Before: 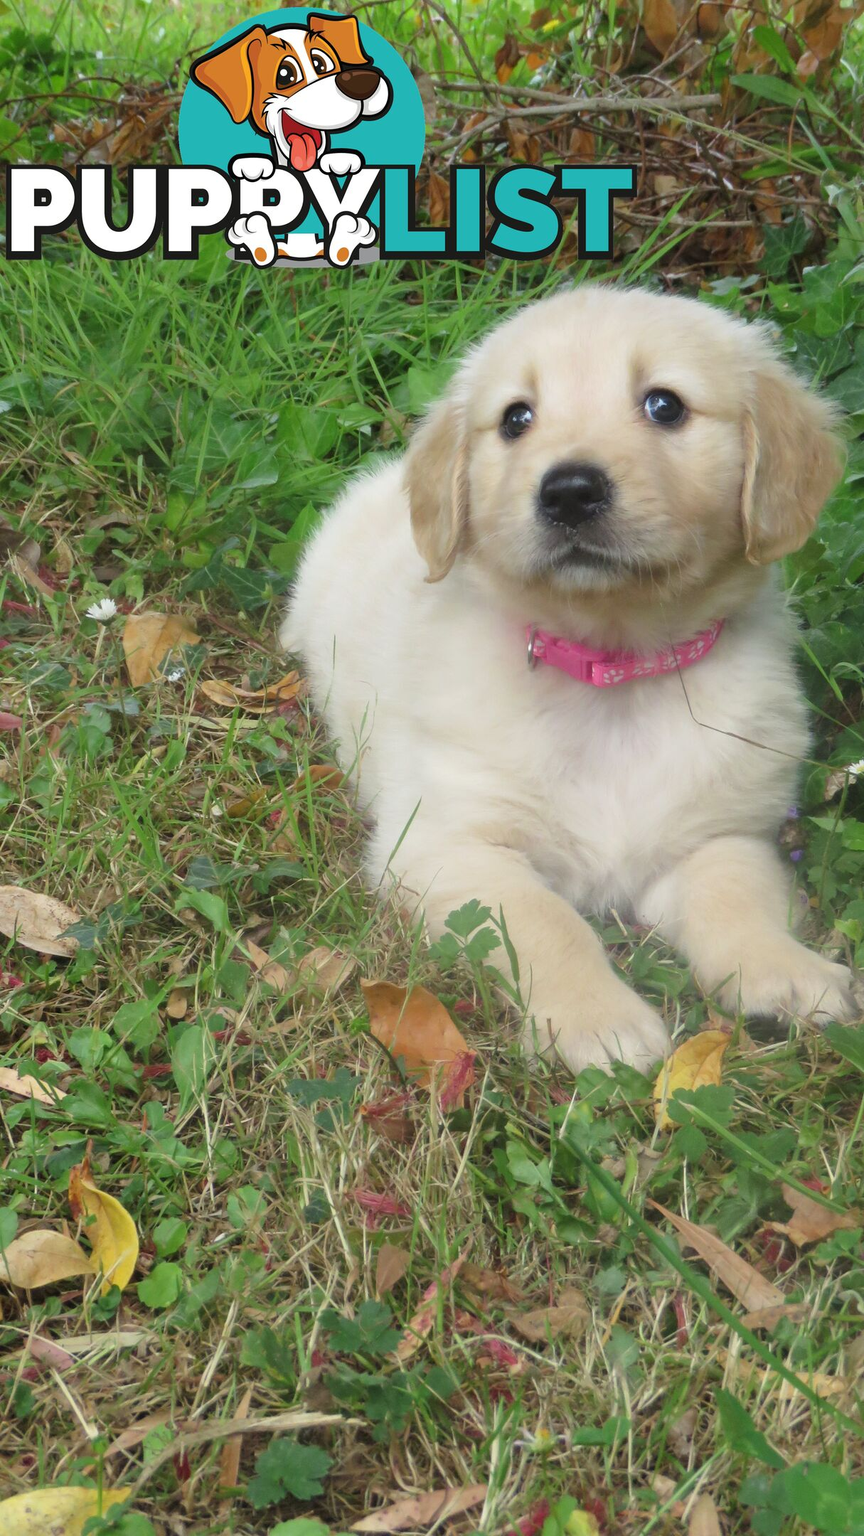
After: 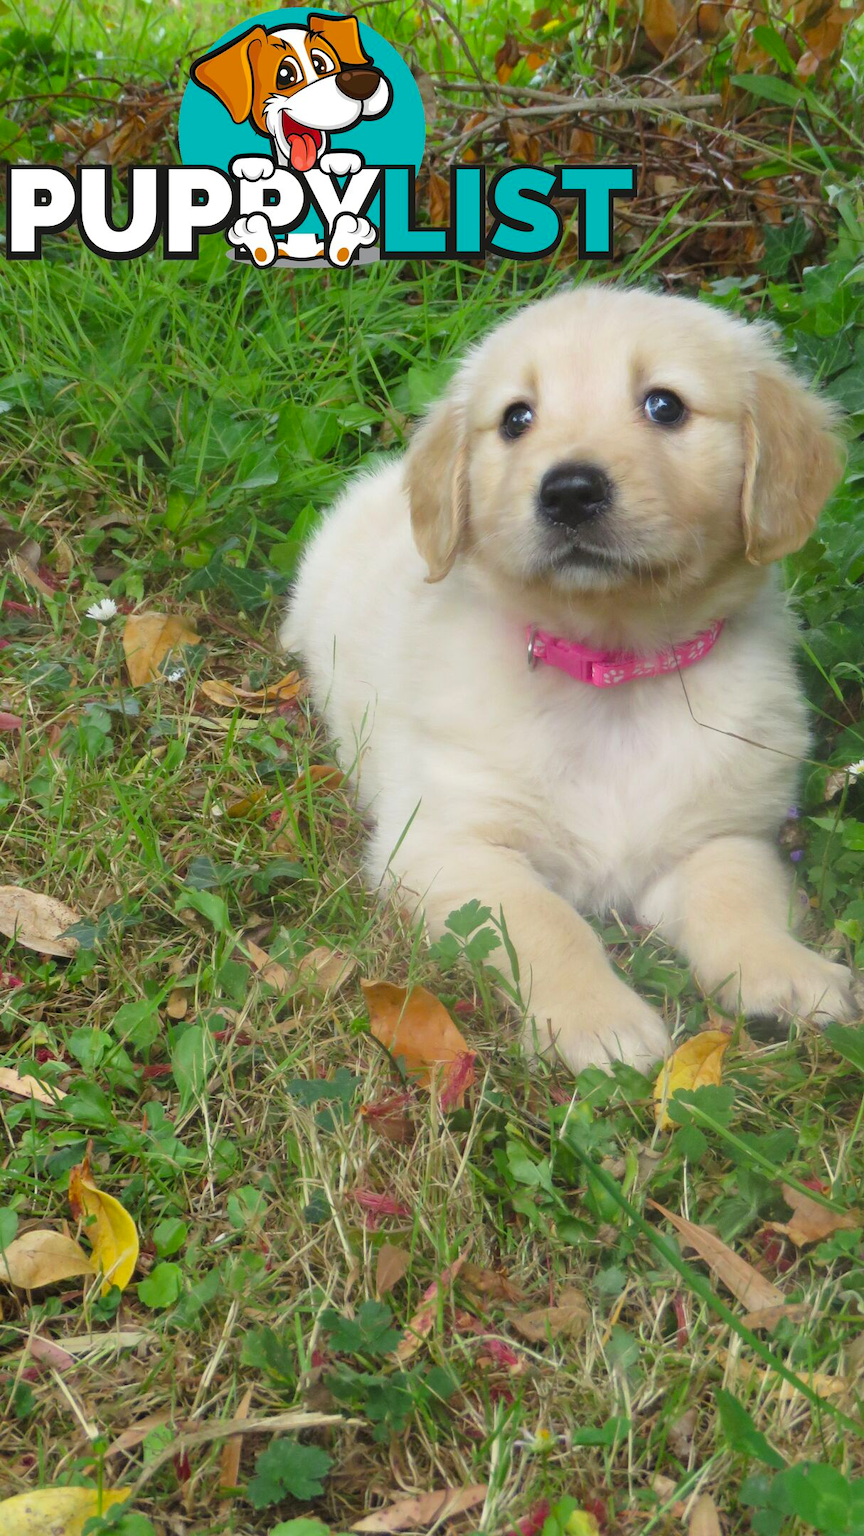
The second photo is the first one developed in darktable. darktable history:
color balance rgb: perceptual saturation grading › global saturation 19.48%
